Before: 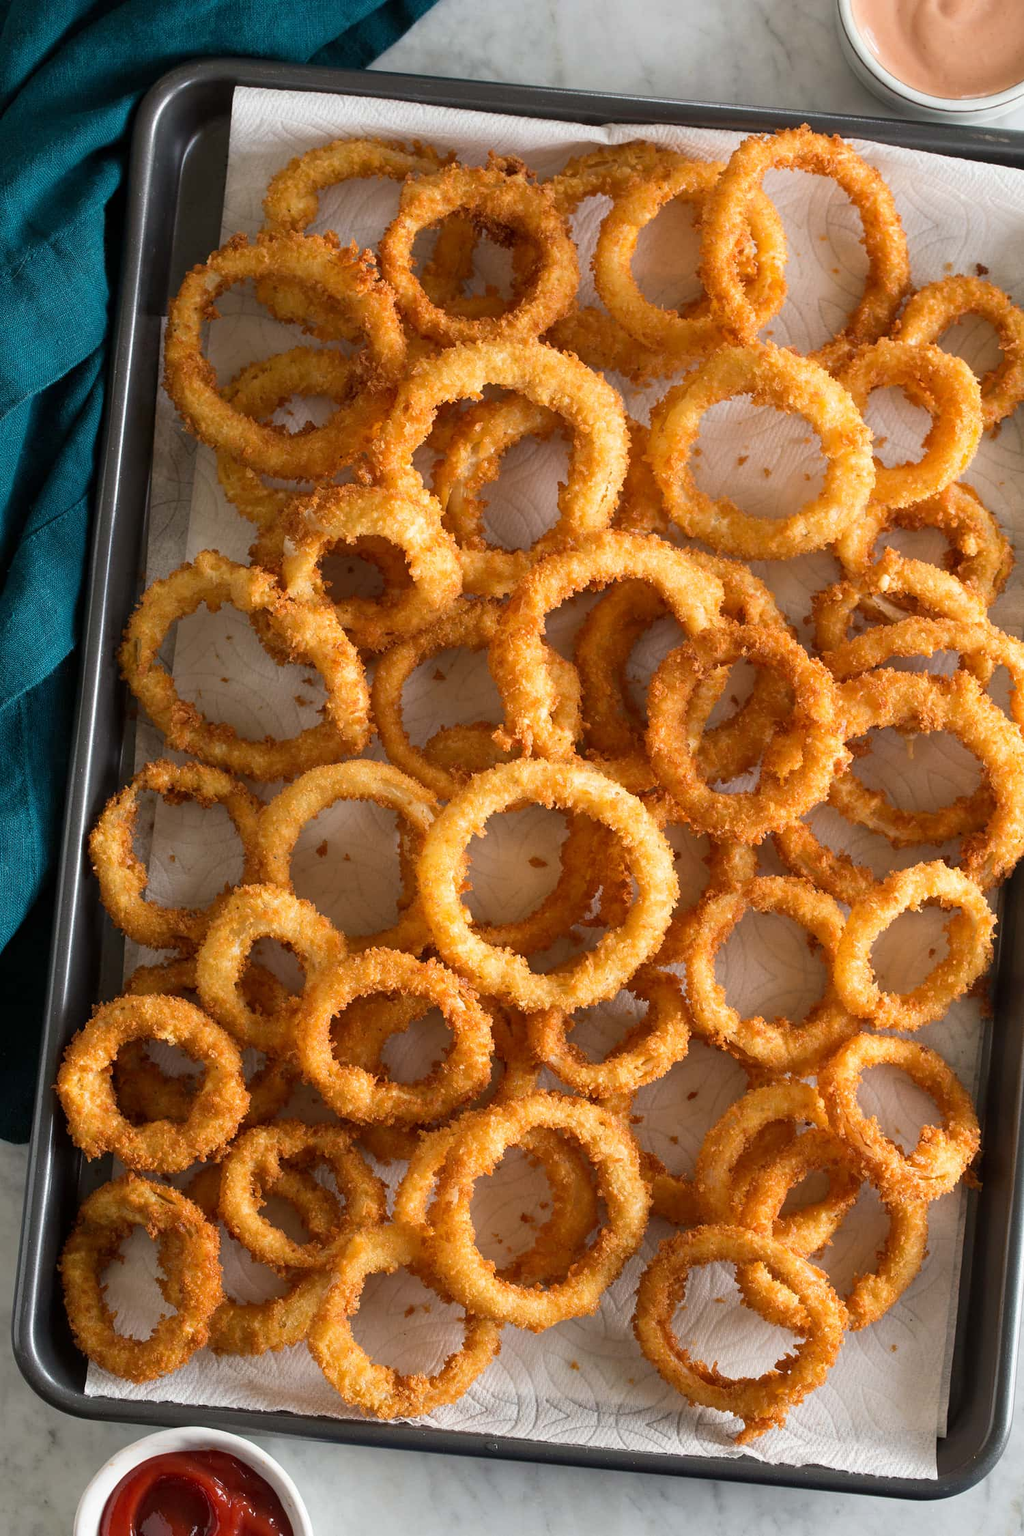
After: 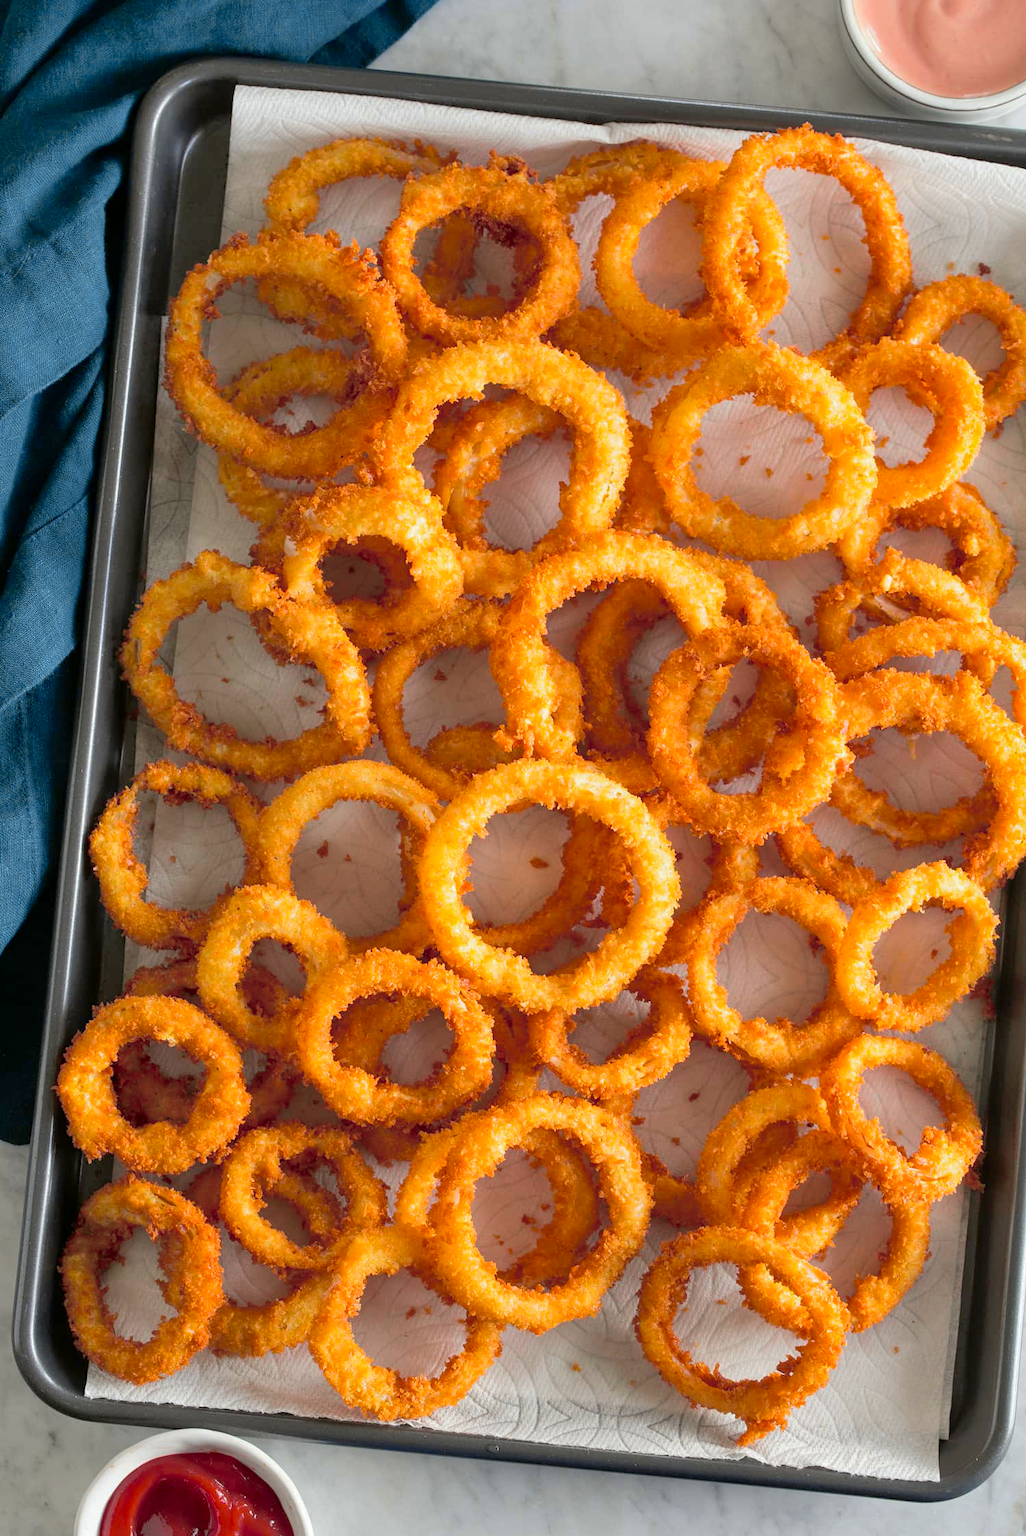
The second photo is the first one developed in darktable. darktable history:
shadows and highlights: on, module defaults
tone curve: curves: ch0 [(0, 0) (0.07, 0.052) (0.23, 0.254) (0.486, 0.53) (0.822, 0.825) (0.994, 0.955)]; ch1 [(0, 0) (0.226, 0.261) (0.379, 0.442) (0.469, 0.472) (0.495, 0.495) (0.514, 0.504) (0.561, 0.568) (0.59, 0.612) (1, 1)]; ch2 [(0, 0) (0.269, 0.299) (0.459, 0.441) (0.498, 0.499) (0.523, 0.52) (0.586, 0.569) (0.635, 0.617) (0.659, 0.681) (0.718, 0.764) (1, 1)], color space Lab, independent channels
crop: top 0.117%, bottom 0.098%
levels: mode automatic, levels [0.129, 0.519, 0.867]
